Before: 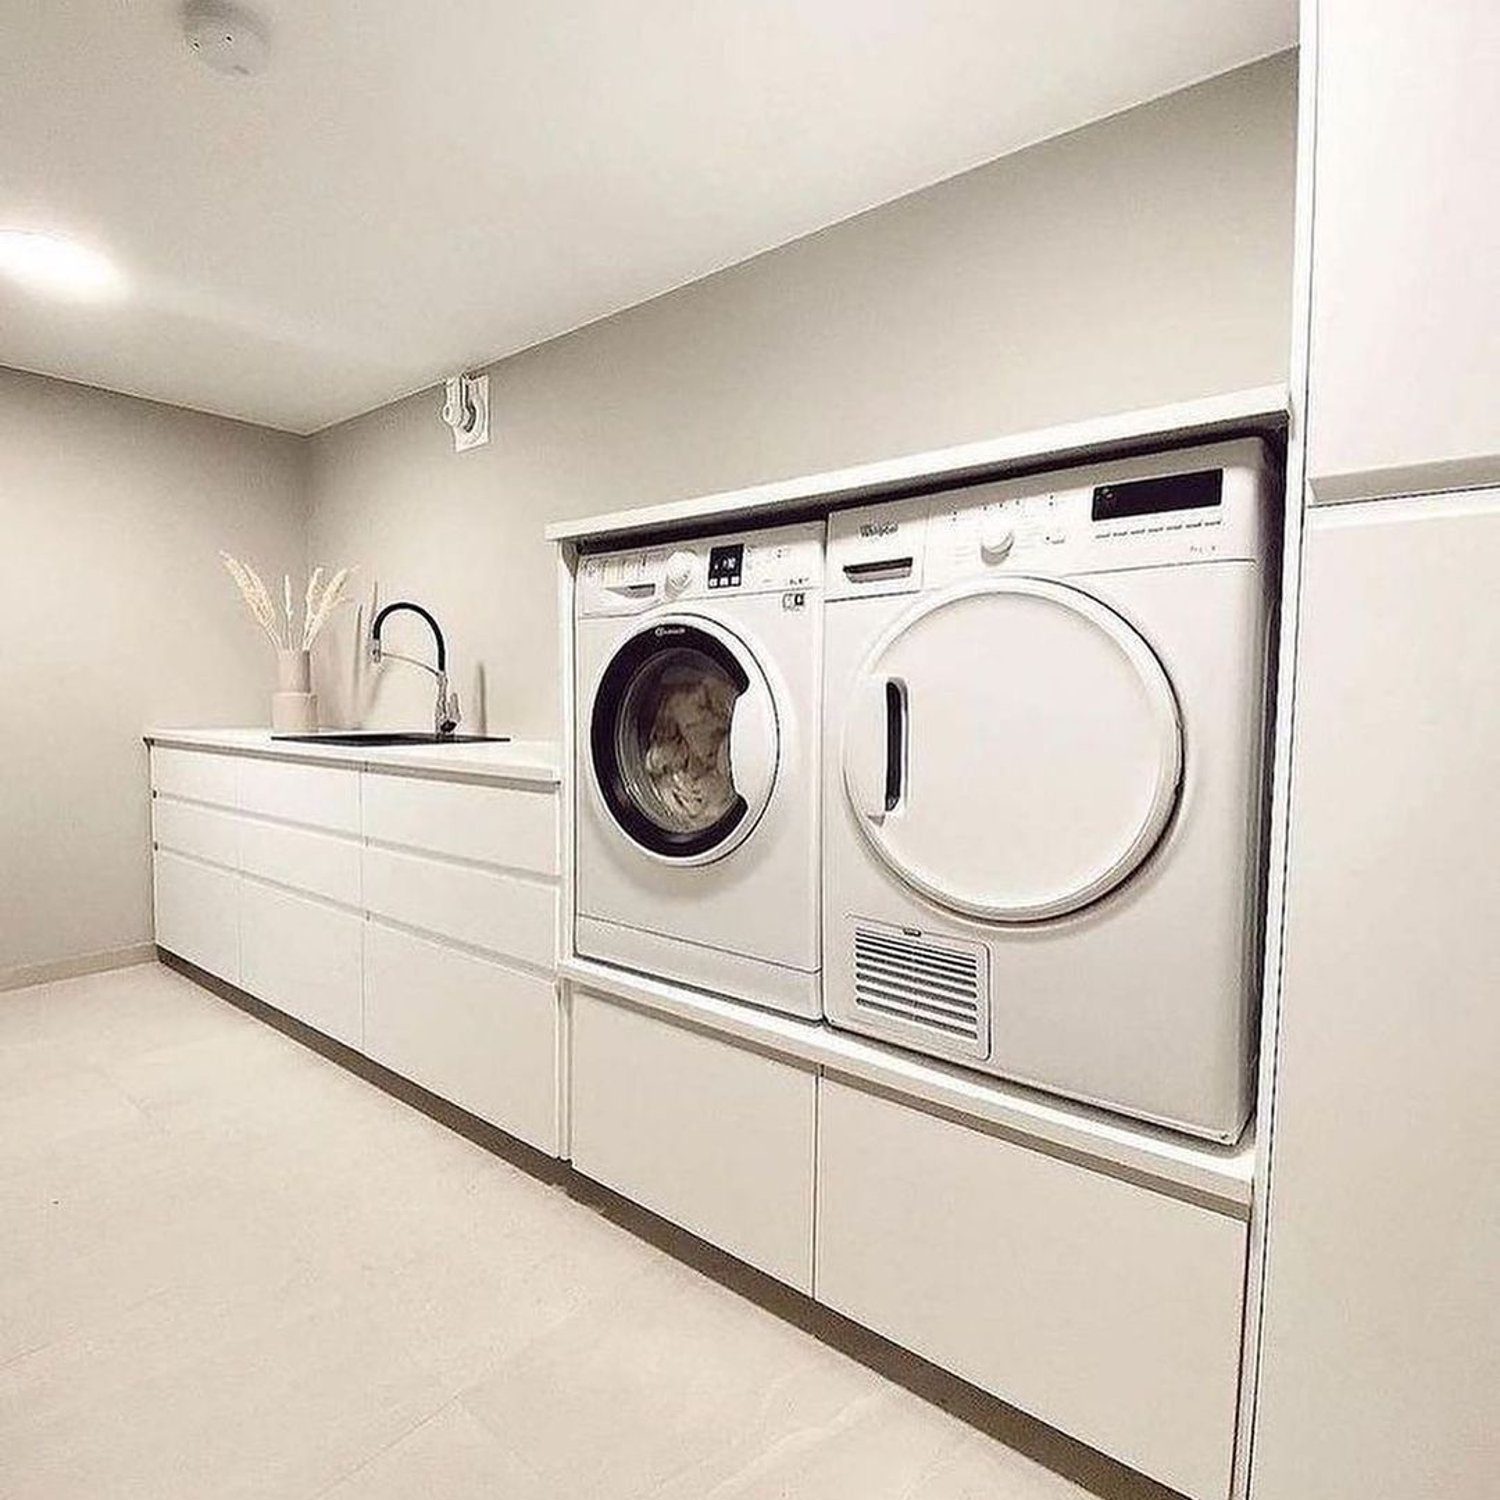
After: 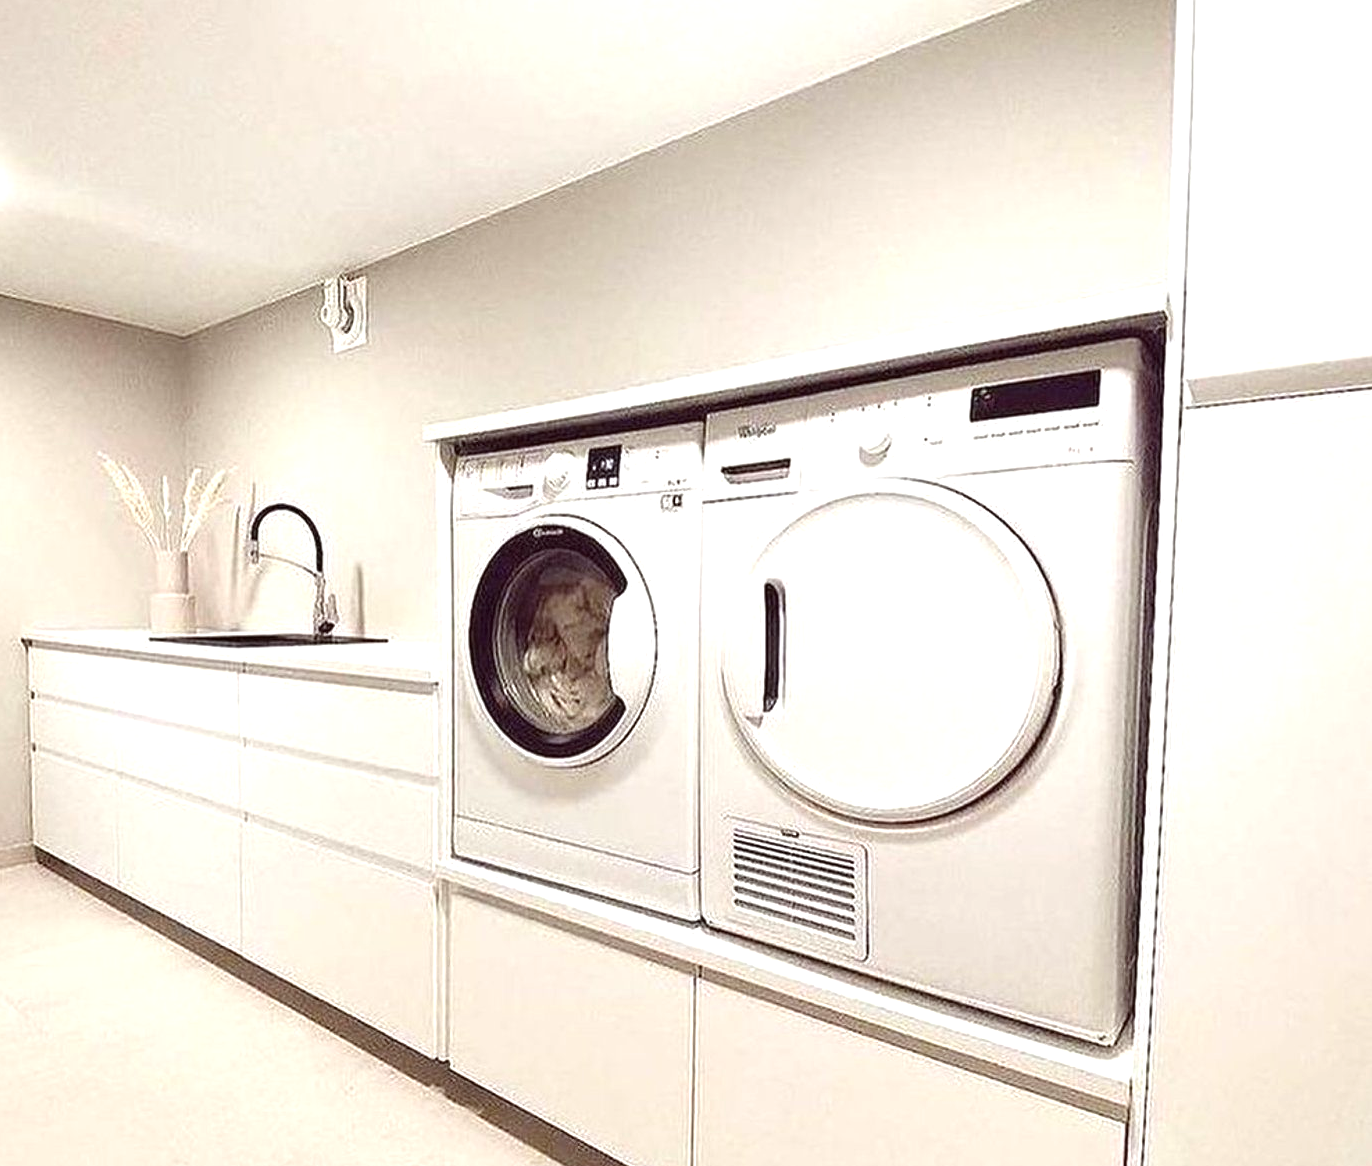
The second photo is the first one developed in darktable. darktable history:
crop: left 8.155%, top 6.611%, bottom 15.385%
exposure: black level correction 0, exposure 0.5 EV, compensate exposure bias true, compensate highlight preservation false
color balance: mode lift, gamma, gain (sRGB), lift [1, 1.049, 1, 1]
